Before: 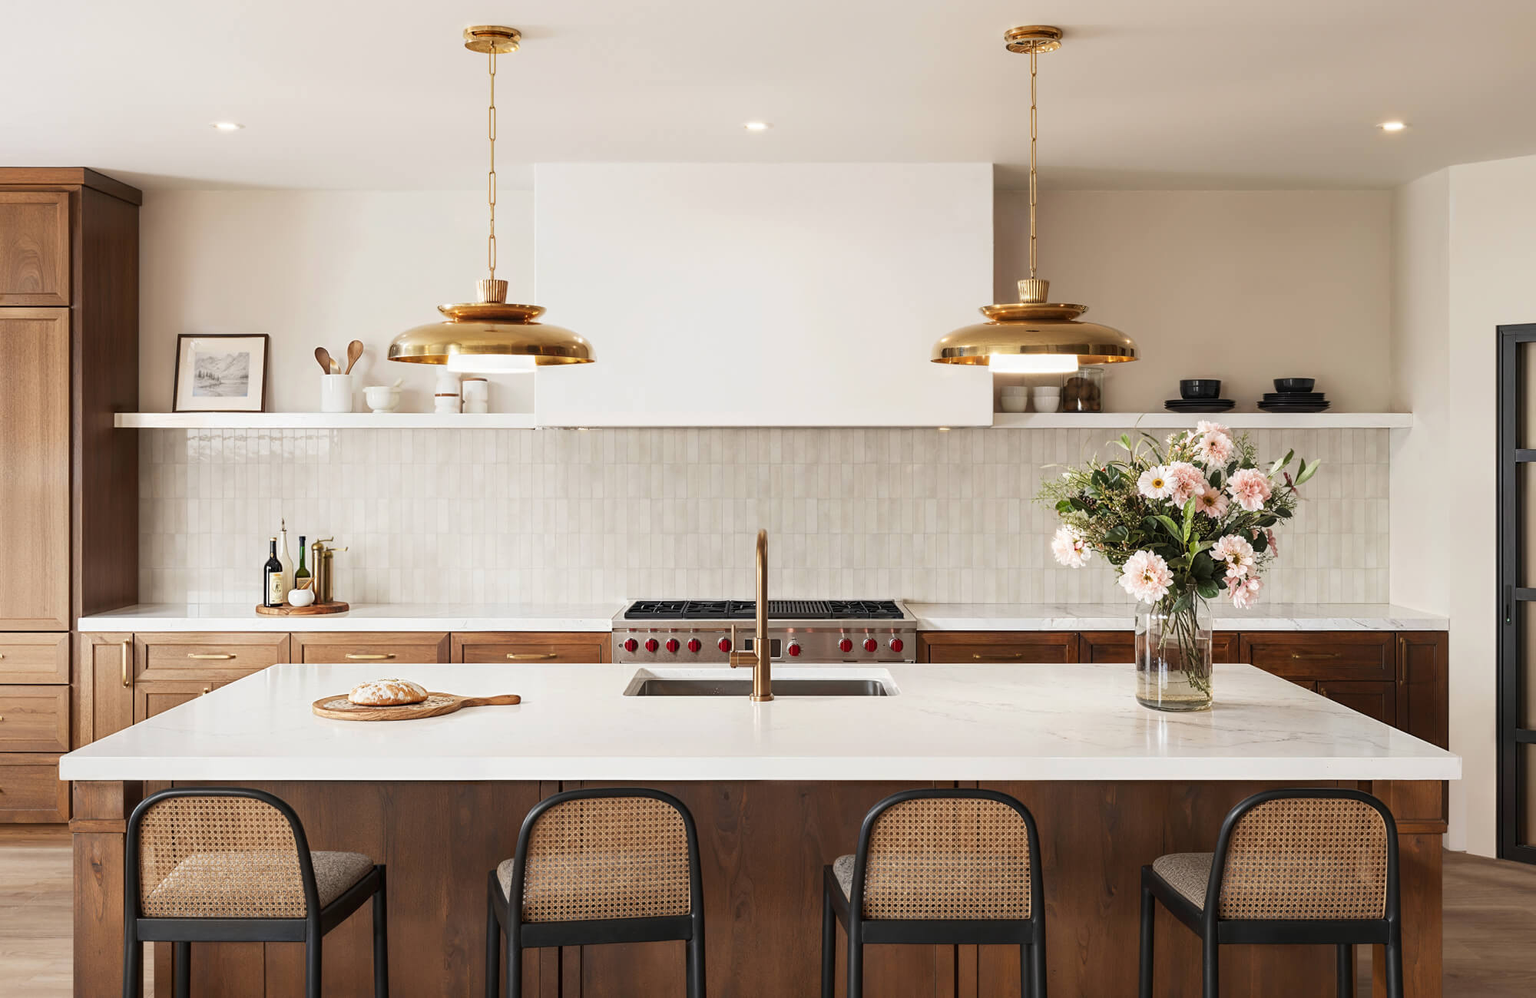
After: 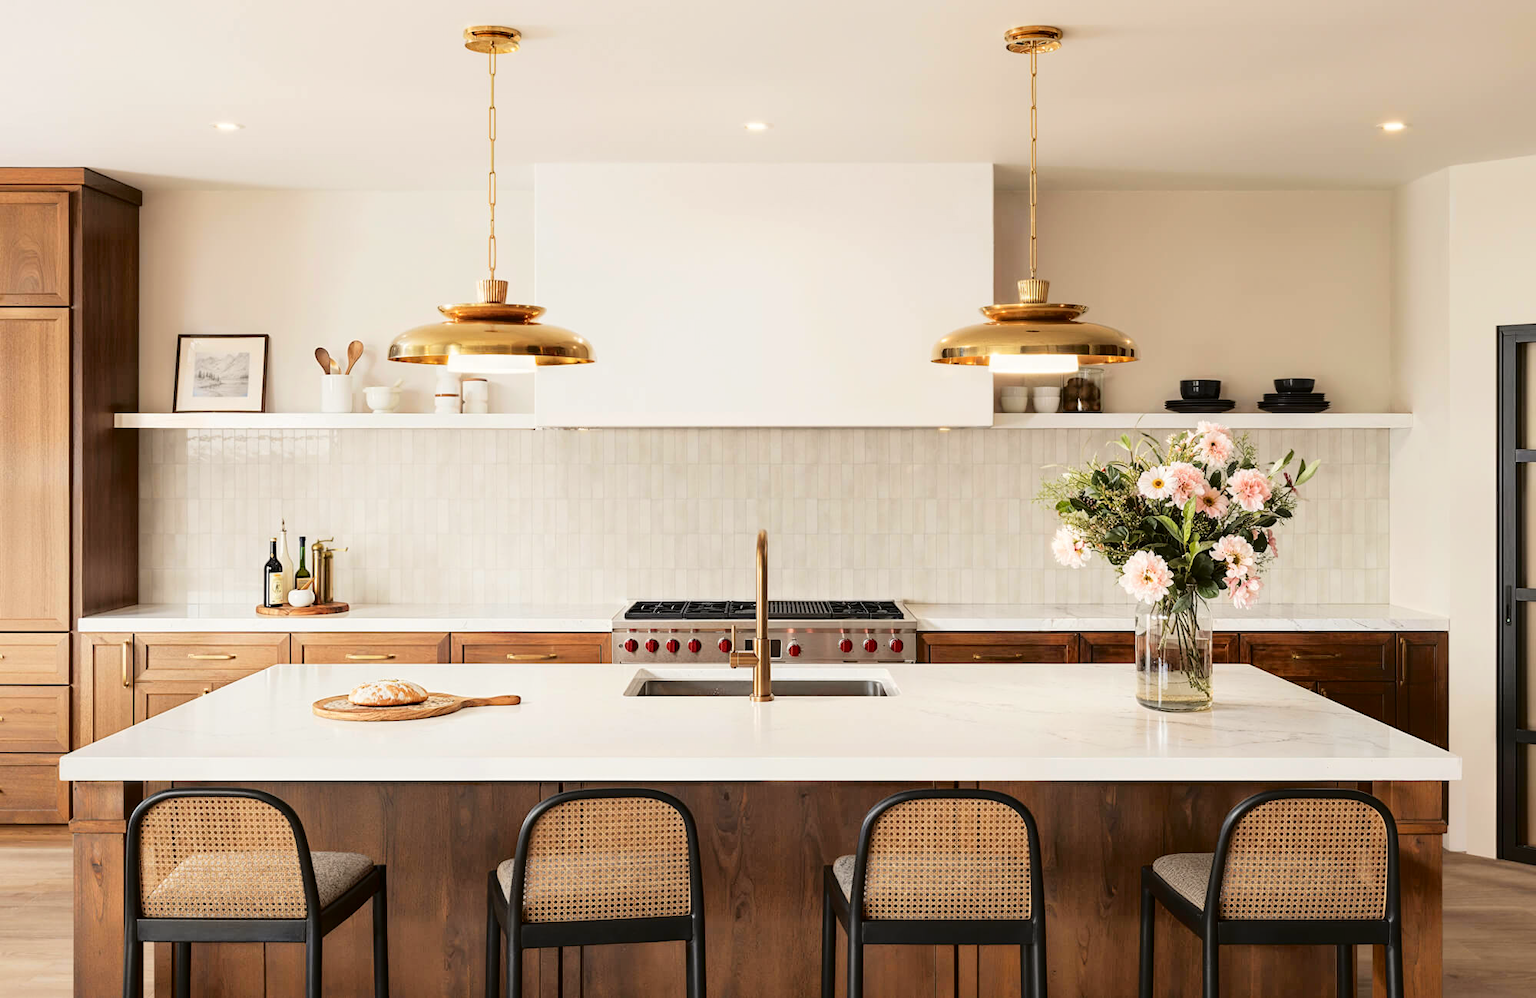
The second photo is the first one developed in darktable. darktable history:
tone curve: curves: ch0 [(0, 0) (0.058, 0.039) (0.168, 0.123) (0.282, 0.327) (0.45, 0.534) (0.676, 0.751) (0.89, 0.919) (1, 1)]; ch1 [(0, 0) (0.094, 0.081) (0.285, 0.299) (0.385, 0.403) (0.447, 0.455) (0.495, 0.496) (0.544, 0.552) (0.589, 0.612) (0.722, 0.728) (1, 1)]; ch2 [(0, 0) (0.257, 0.217) (0.43, 0.421) (0.498, 0.507) (0.531, 0.544) (0.56, 0.579) (0.625, 0.66) (1, 1)], color space Lab, independent channels, preserve colors none
